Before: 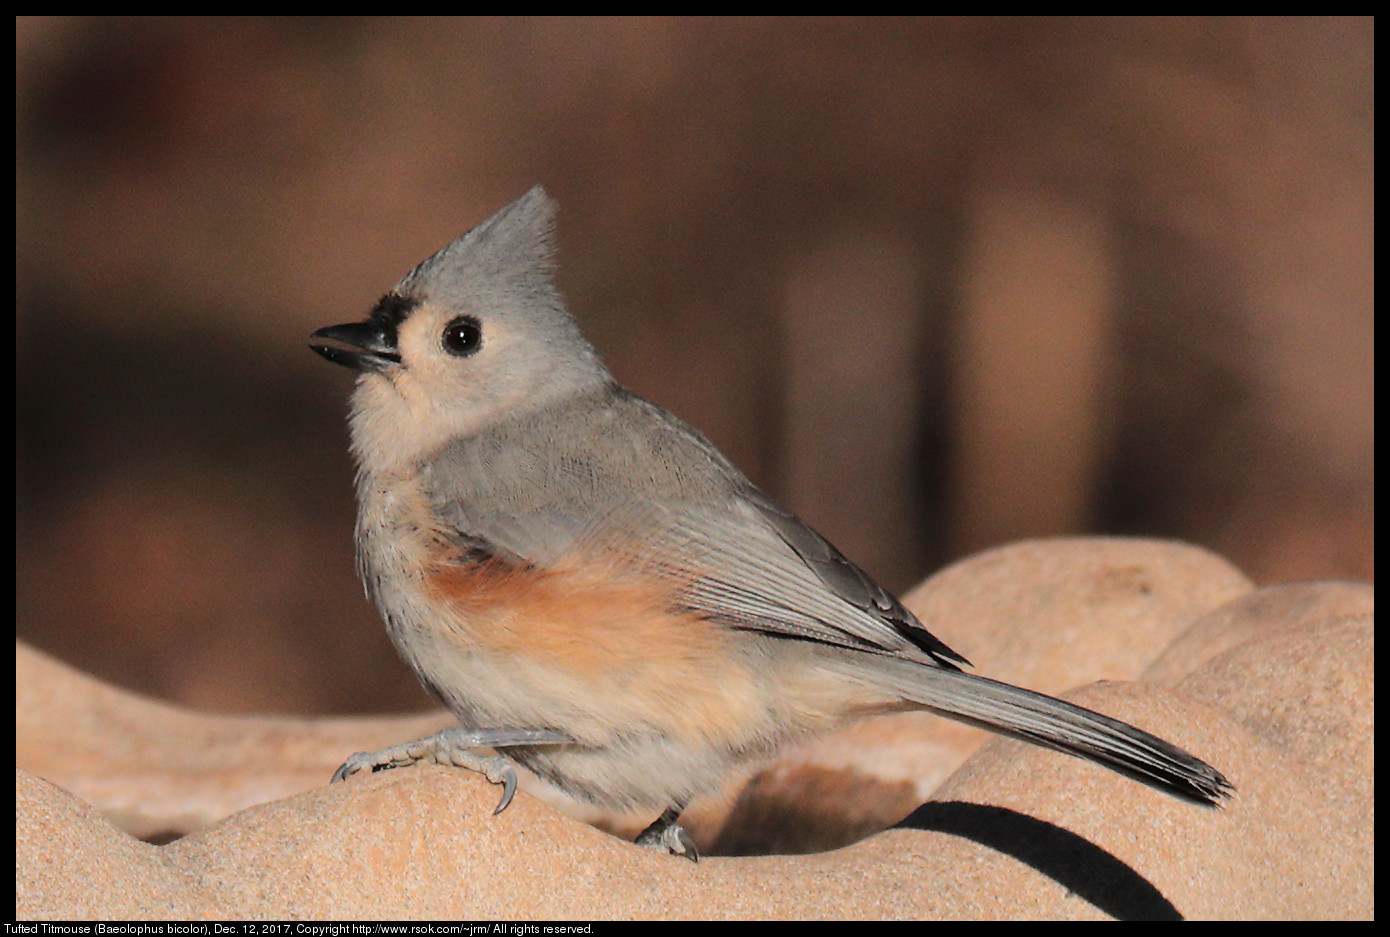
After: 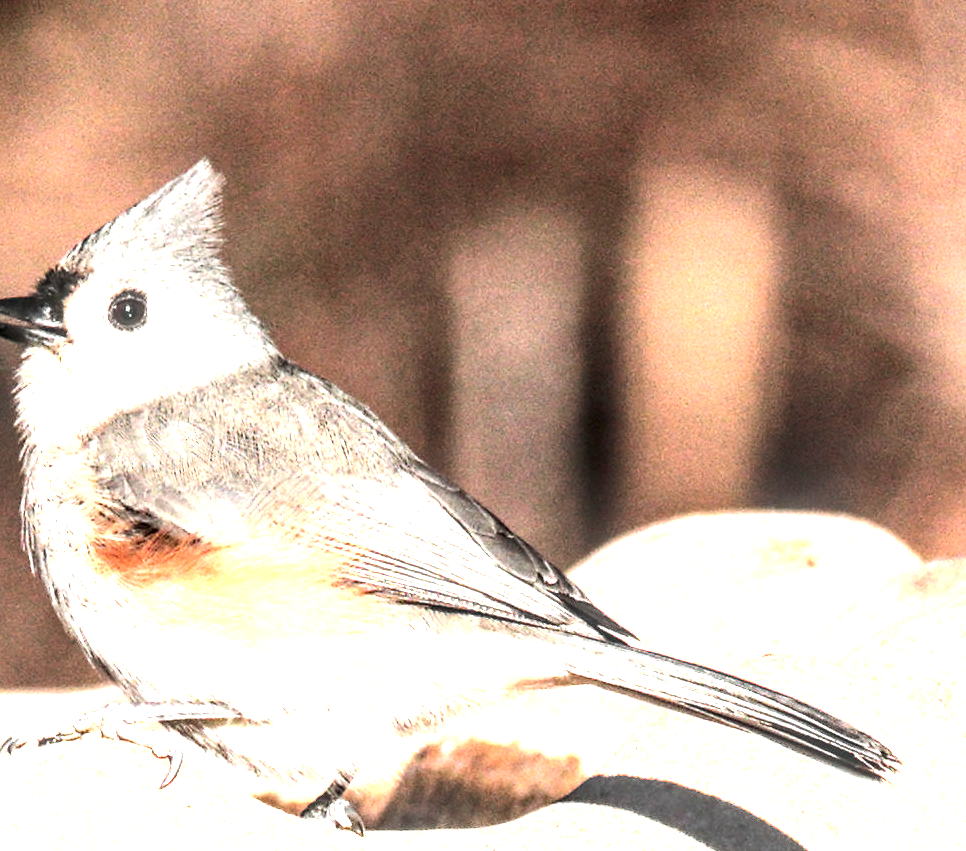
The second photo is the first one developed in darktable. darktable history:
crop and rotate: left 24.034%, top 2.838%, right 6.406%, bottom 6.299%
exposure: black level correction 0, exposure 1.45 EV, compensate exposure bias true, compensate highlight preservation false
tone equalizer: -8 EV -0.75 EV, -7 EV -0.7 EV, -6 EV -0.6 EV, -5 EV -0.4 EV, -3 EV 0.4 EV, -2 EV 0.6 EV, -1 EV 0.7 EV, +0 EV 0.75 EV, edges refinement/feathering 500, mask exposure compensation -1.57 EV, preserve details no
local contrast: highlights 0%, shadows 0%, detail 182%
